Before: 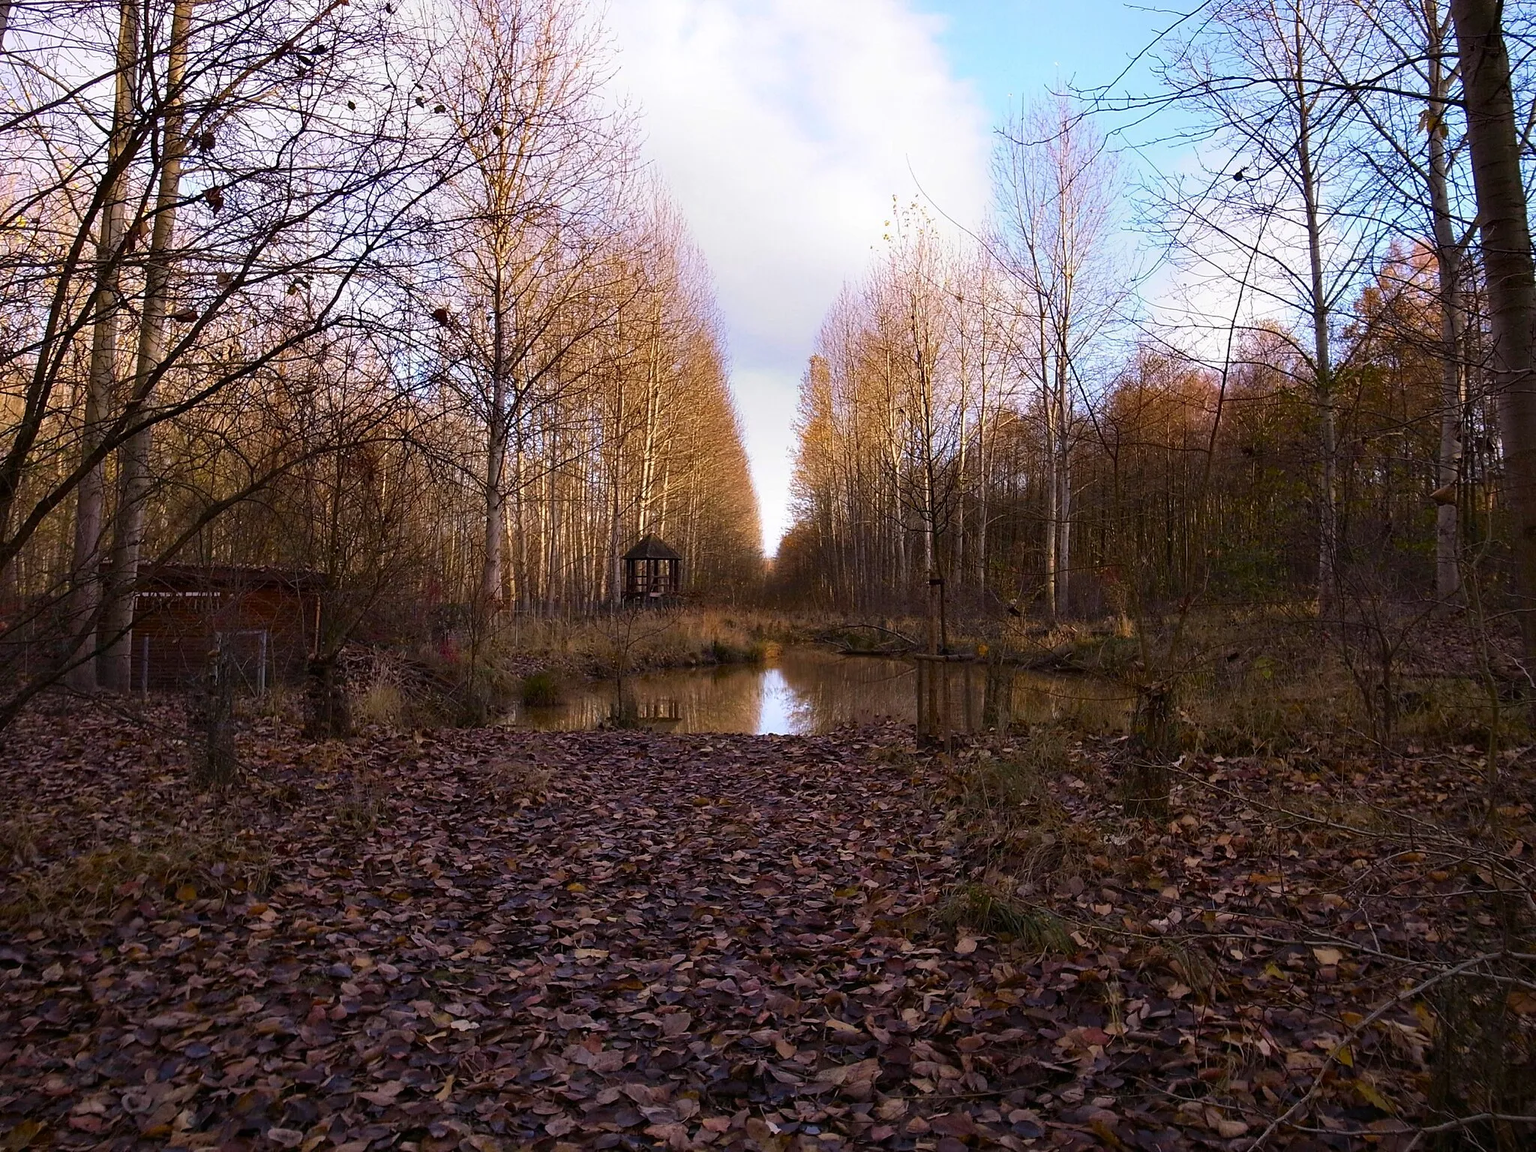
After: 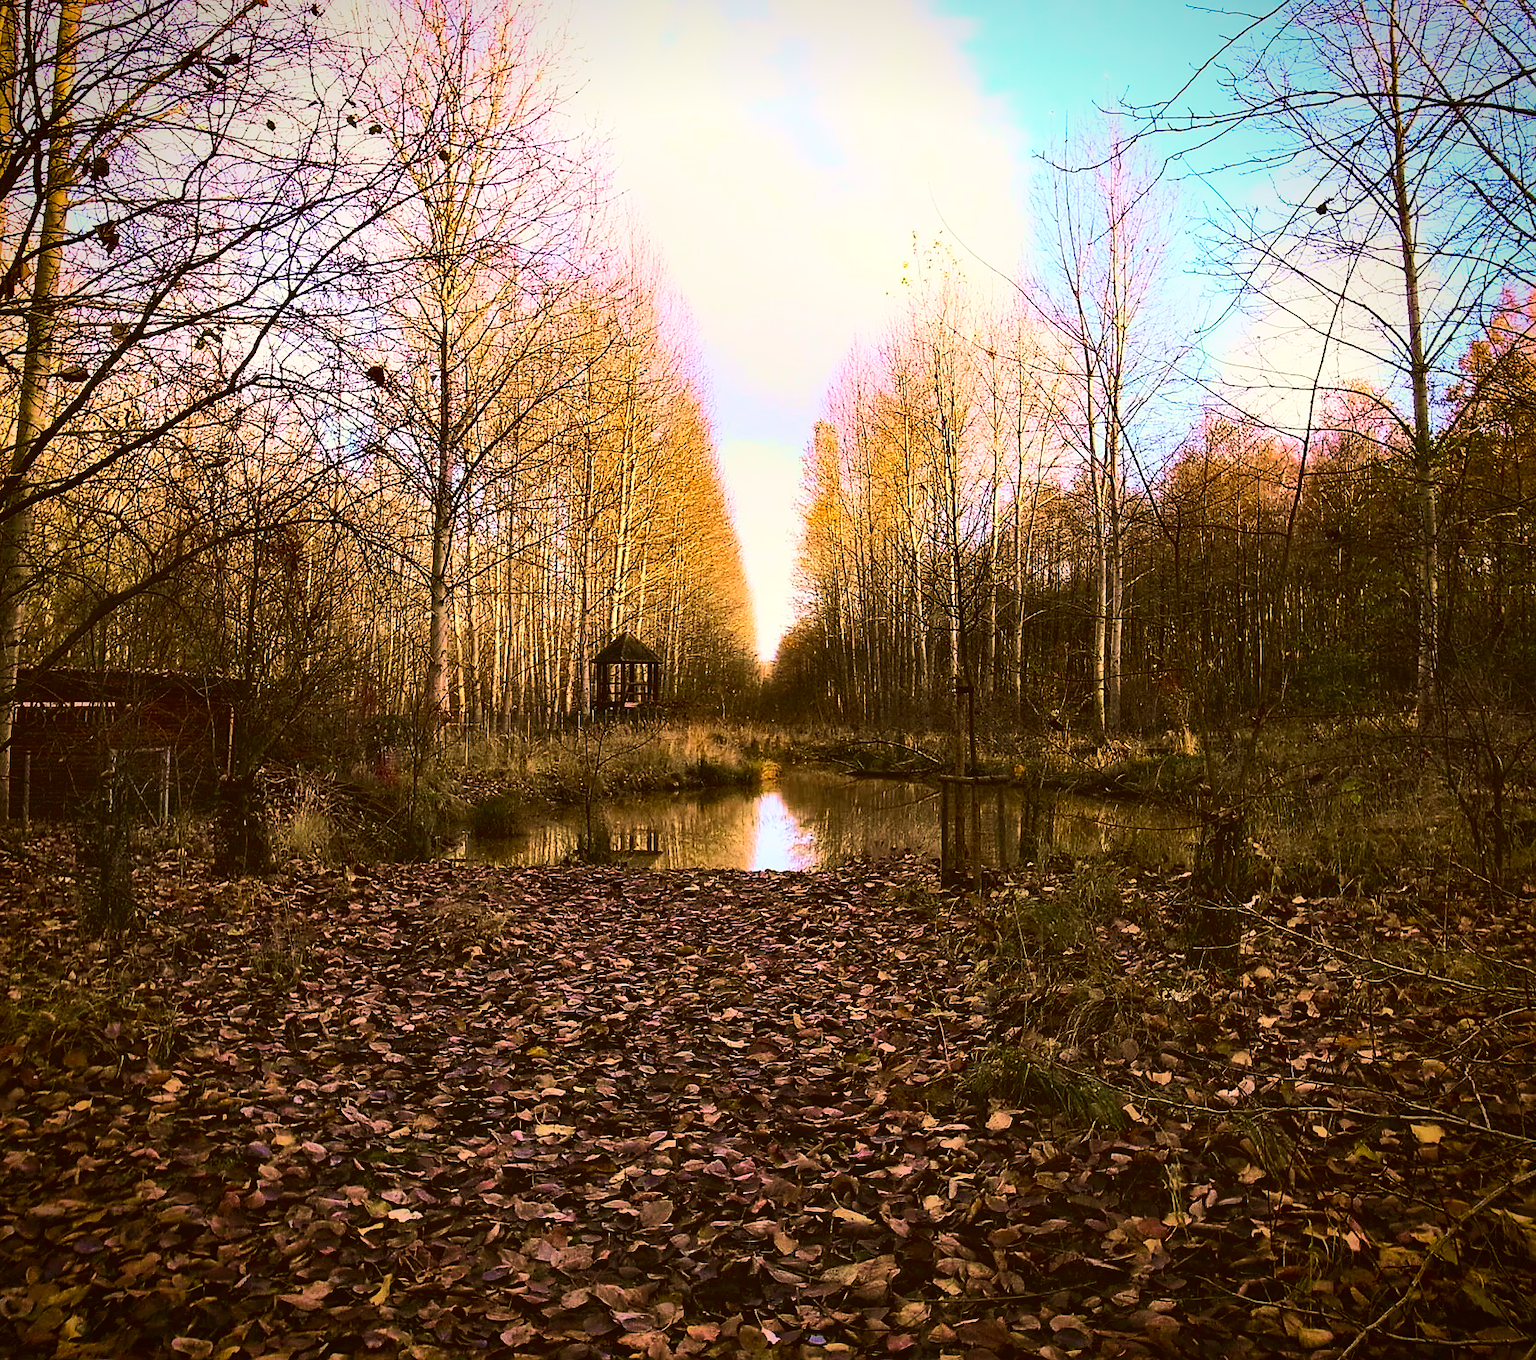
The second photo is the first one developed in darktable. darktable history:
color correction: highlights a* -1.43, highlights b* 10.12, shadows a* 0.395, shadows b* 19.35
velvia: strength 74%
base curve: curves: ch0 [(0, 0) (0.005, 0.002) (0.193, 0.295) (0.399, 0.664) (0.75, 0.928) (1, 1)]
rgb curve: curves: ch0 [(0, 0) (0.284, 0.292) (0.505, 0.644) (1, 1)]; ch1 [(0, 0) (0.284, 0.292) (0.505, 0.644) (1, 1)]; ch2 [(0, 0) (0.284, 0.292) (0.505, 0.644) (1, 1)], compensate middle gray true
vignetting: fall-off start 88.53%, fall-off radius 44.2%, saturation 0.376, width/height ratio 1.161
crop: left 8.026%, right 7.374%
shadows and highlights: shadows 30
sharpen: radius 1, threshold 1
